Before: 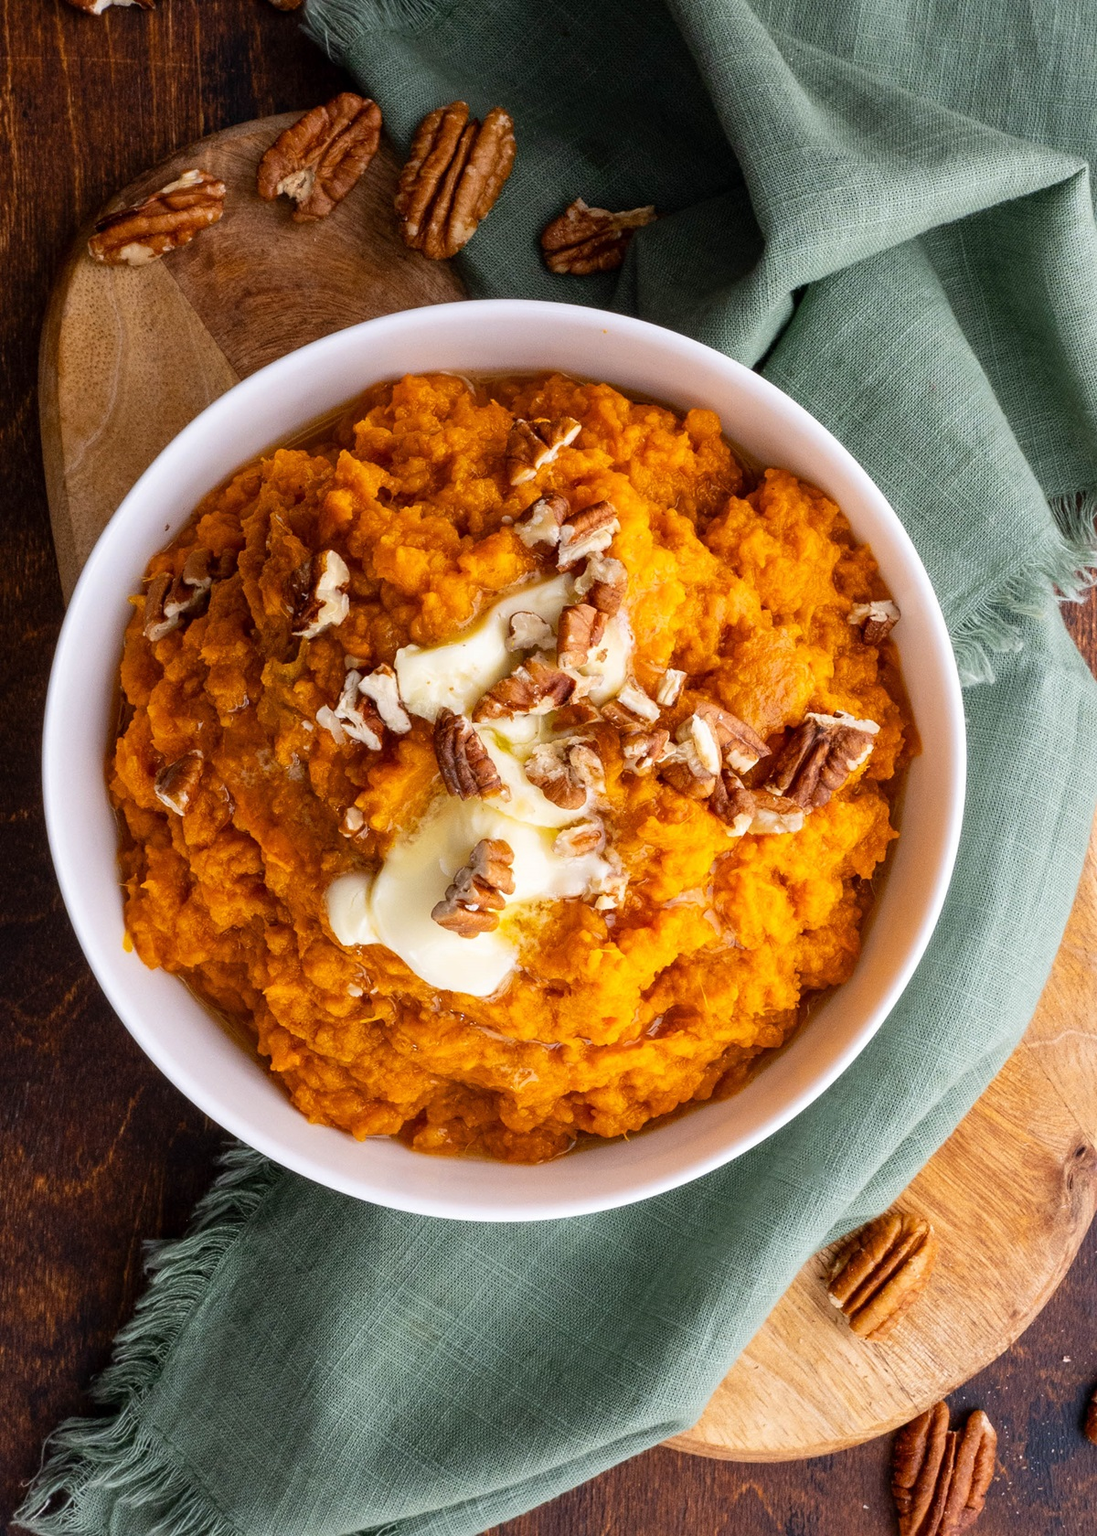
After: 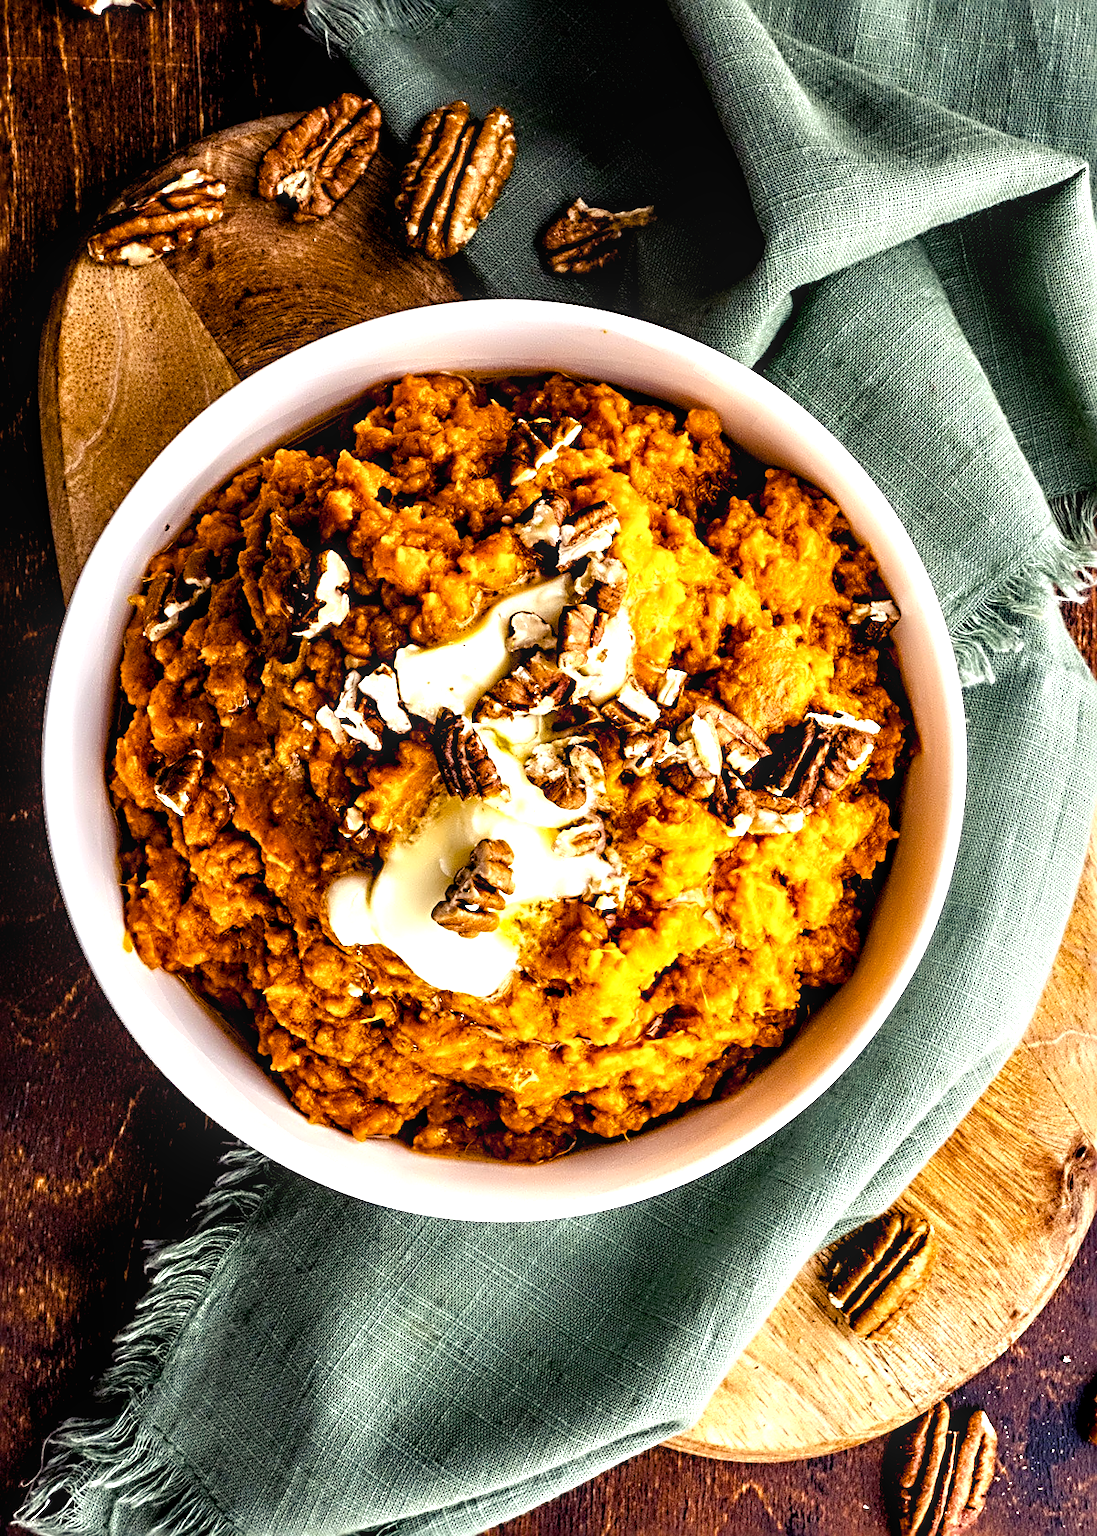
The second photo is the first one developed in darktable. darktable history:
local contrast: on, module defaults
exposure: black level correction -0.005, exposure 0.054 EV, compensate highlight preservation false
sharpen: radius 3.025, amount 0.757
color balance rgb: shadows lift › luminance -21.66%, shadows lift › chroma 6.57%, shadows lift › hue 270°, power › chroma 0.68%, power › hue 60°, highlights gain › luminance 6.08%, highlights gain › chroma 1.33%, highlights gain › hue 90°, global offset › luminance -0.87%, perceptual saturation grading › global saturation 26.86%, perceptual saturation grading › highlights -28.39%, perceptual saturation grading › mid-tones 15.22%, perceptual saturation grading › shadows 33.98%, perceptual brilliance grading › highlights 10%, perceptual brilliance grading › mid-tones 5%
contrast equalizer: y [[0.783, 0.666, 0.575, 0.77, 0.556, 0.501], [0.5 ×6], [0.5 ×6], [0, 0.02, 0.272, 0.399, 0.062, 0], [0 ×6]]
